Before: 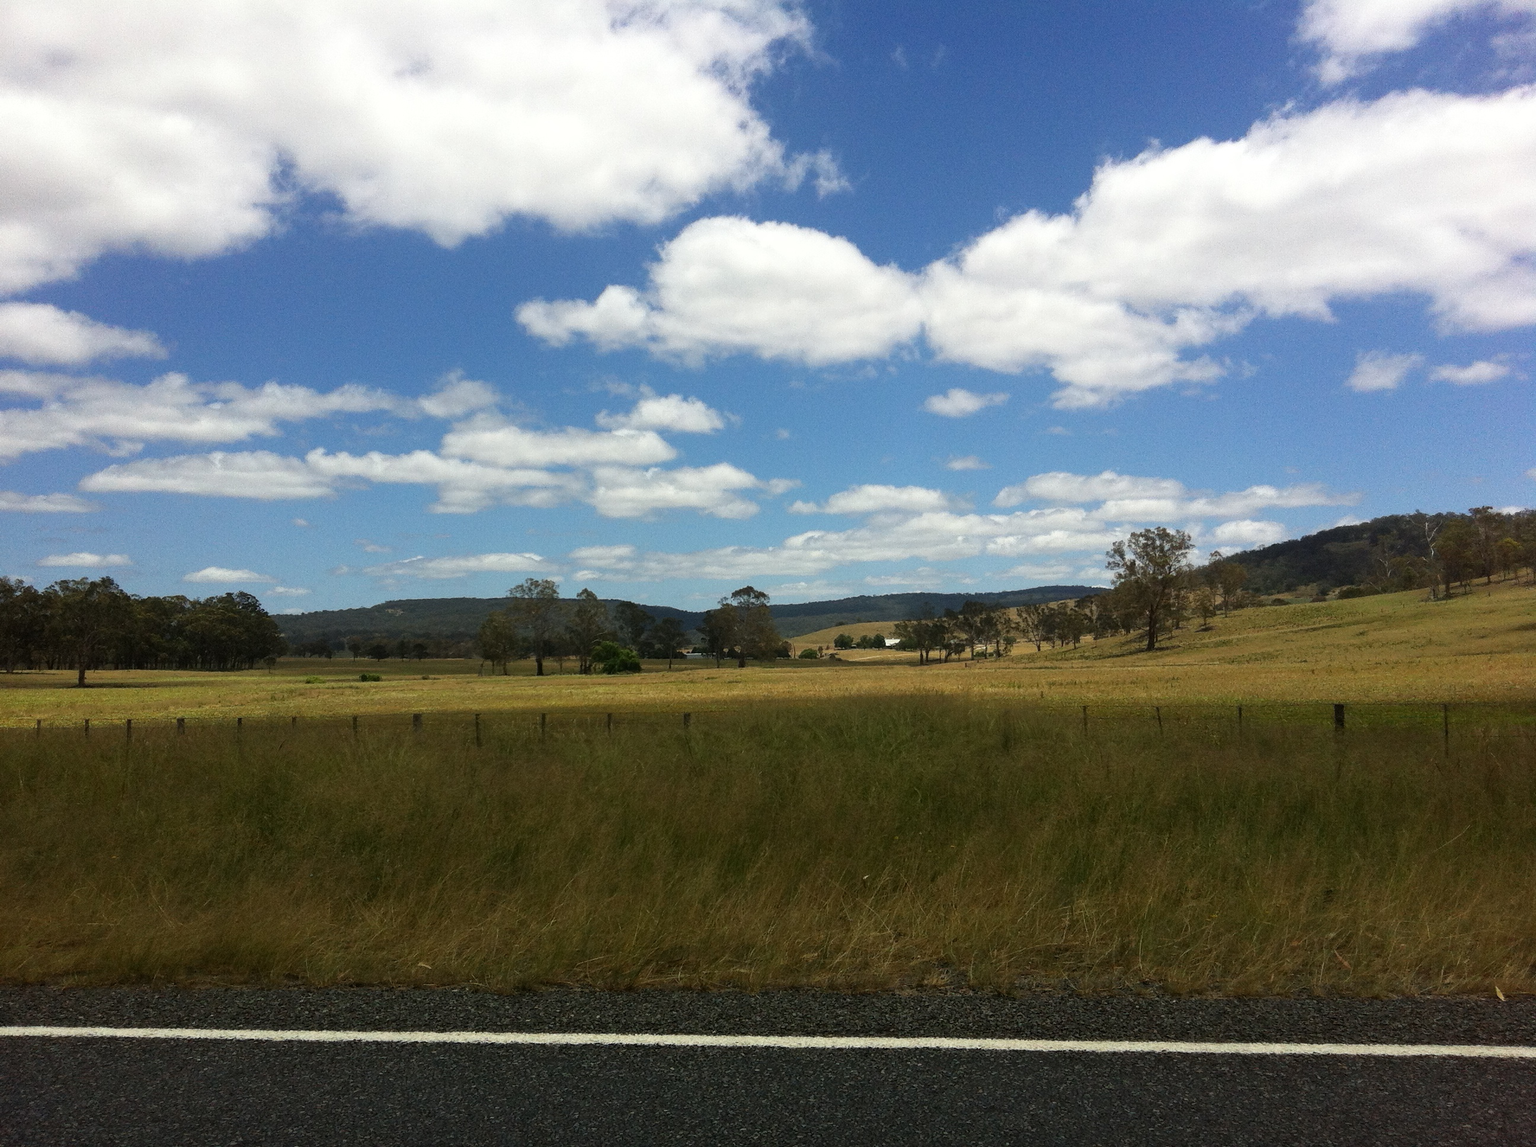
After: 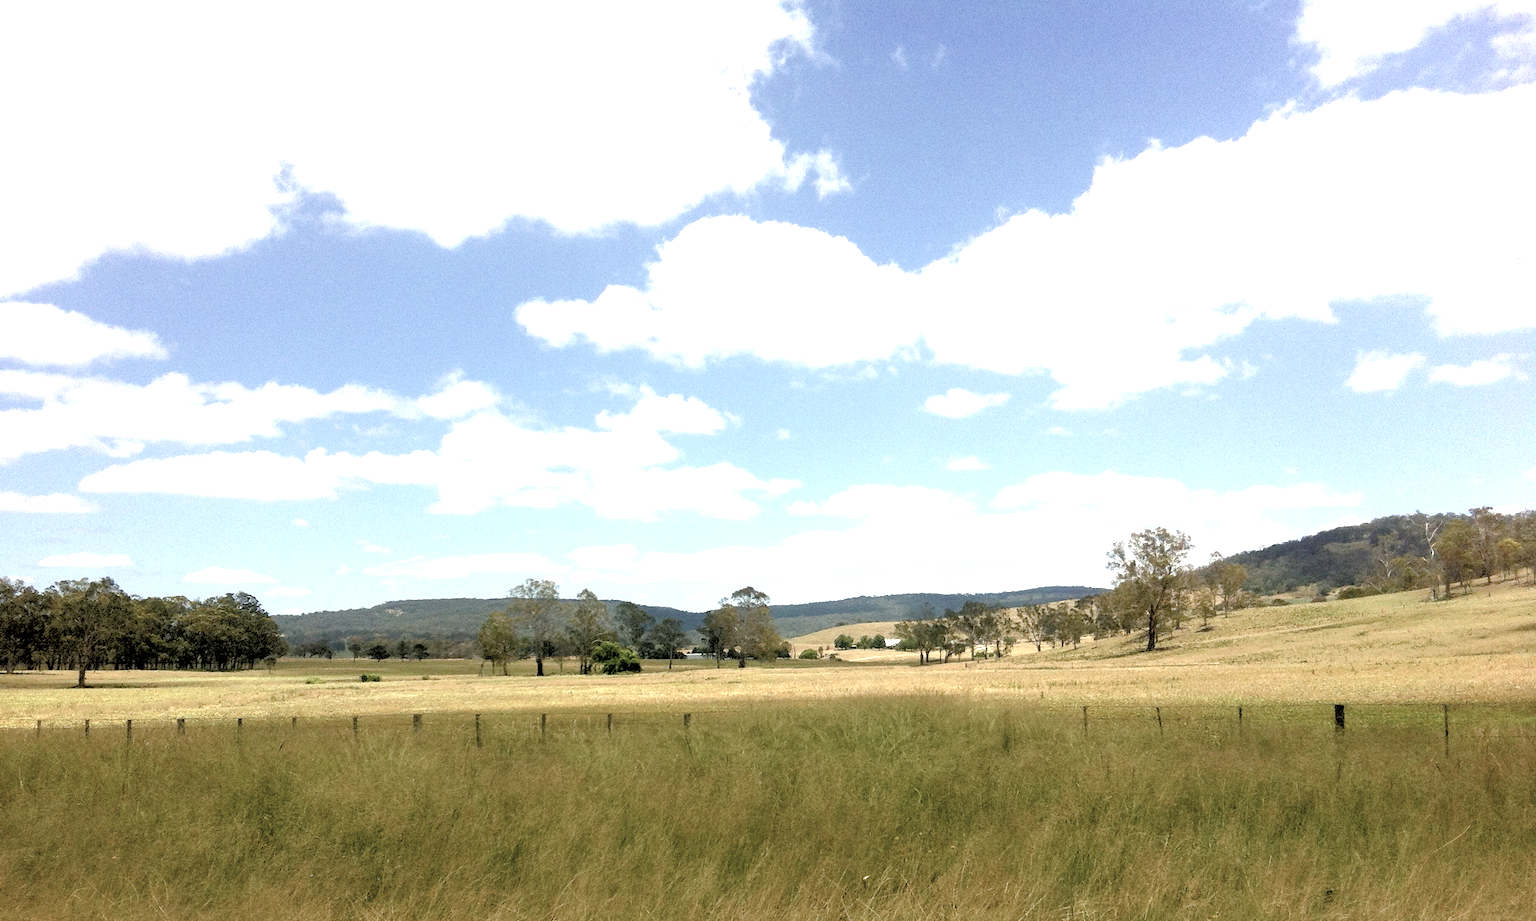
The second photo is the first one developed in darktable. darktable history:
rgb levels: preserve colors sum RGB, levels [[0.038, 0.433, 0.934], [0, 0.5, 1], [0, 0.5, 1]]
color balance rgb: shadows lift › chroma 1%, shadows lift › hue 240.84°, highlights gain › chroma 2%, highlights gain › hue 73.2°, global offset › luminance -0.5%, perceptual saturation grading › global saturation 20%, perceptual saturation grading › highlights -25%, perceptual saturation grading › shadows 50%, global vibrance 25.26%
color correction: saturation 0.5
crop: bottom 19.644%
exposure: black level correction 0.001, exposure 2 EV, compensate highlight preservation false
